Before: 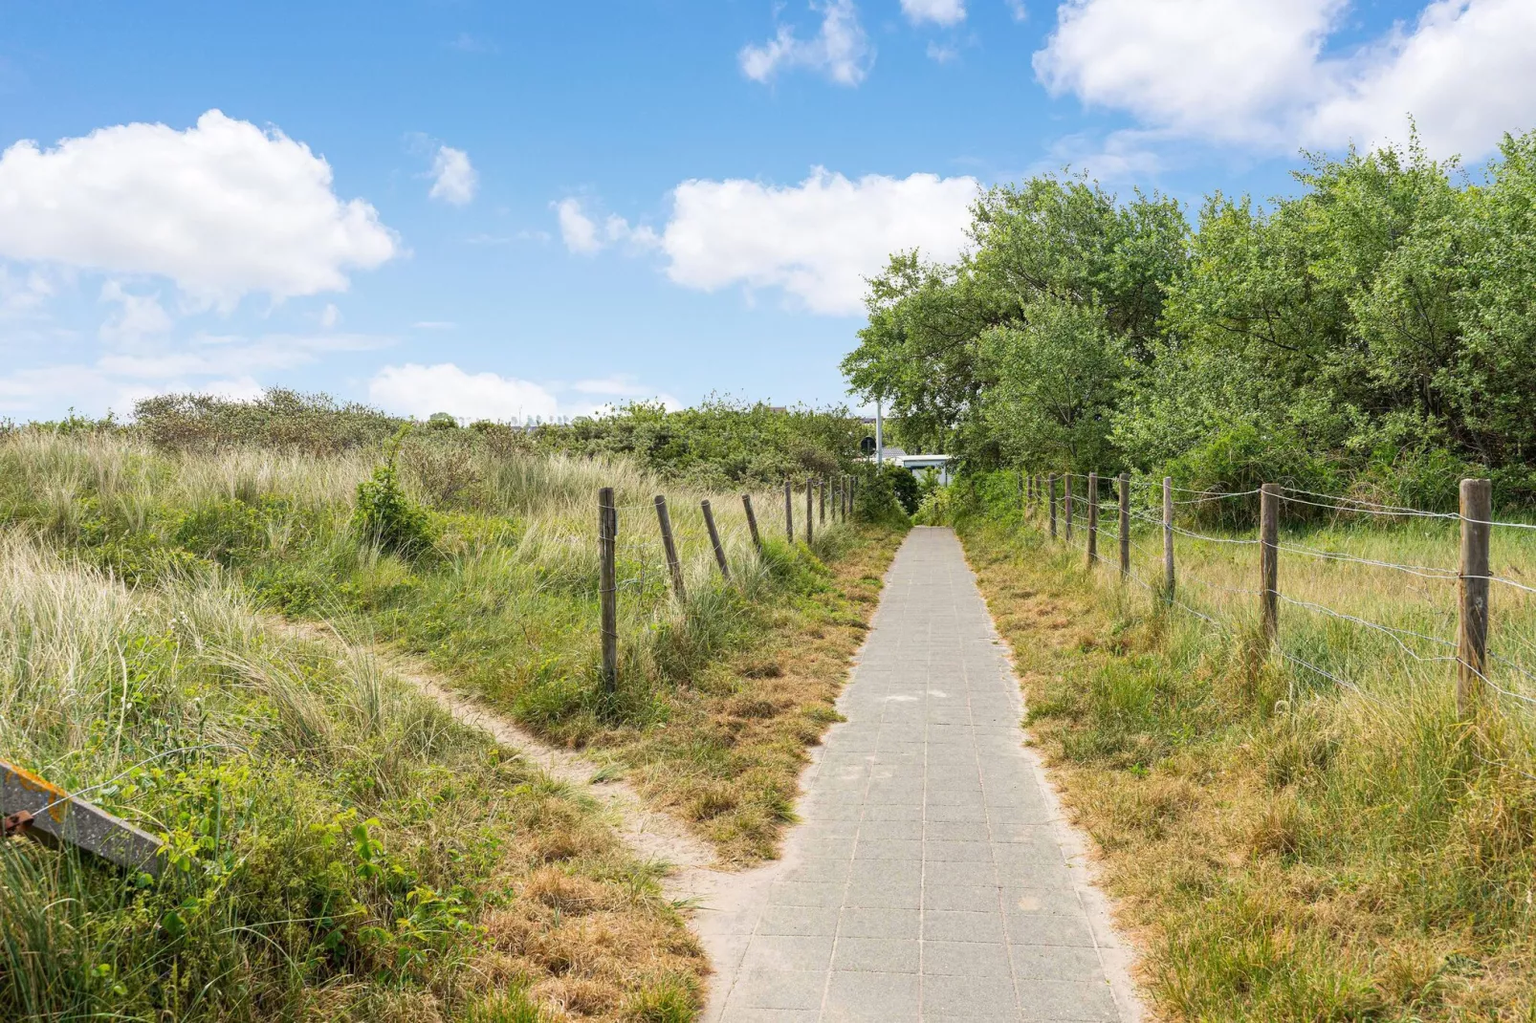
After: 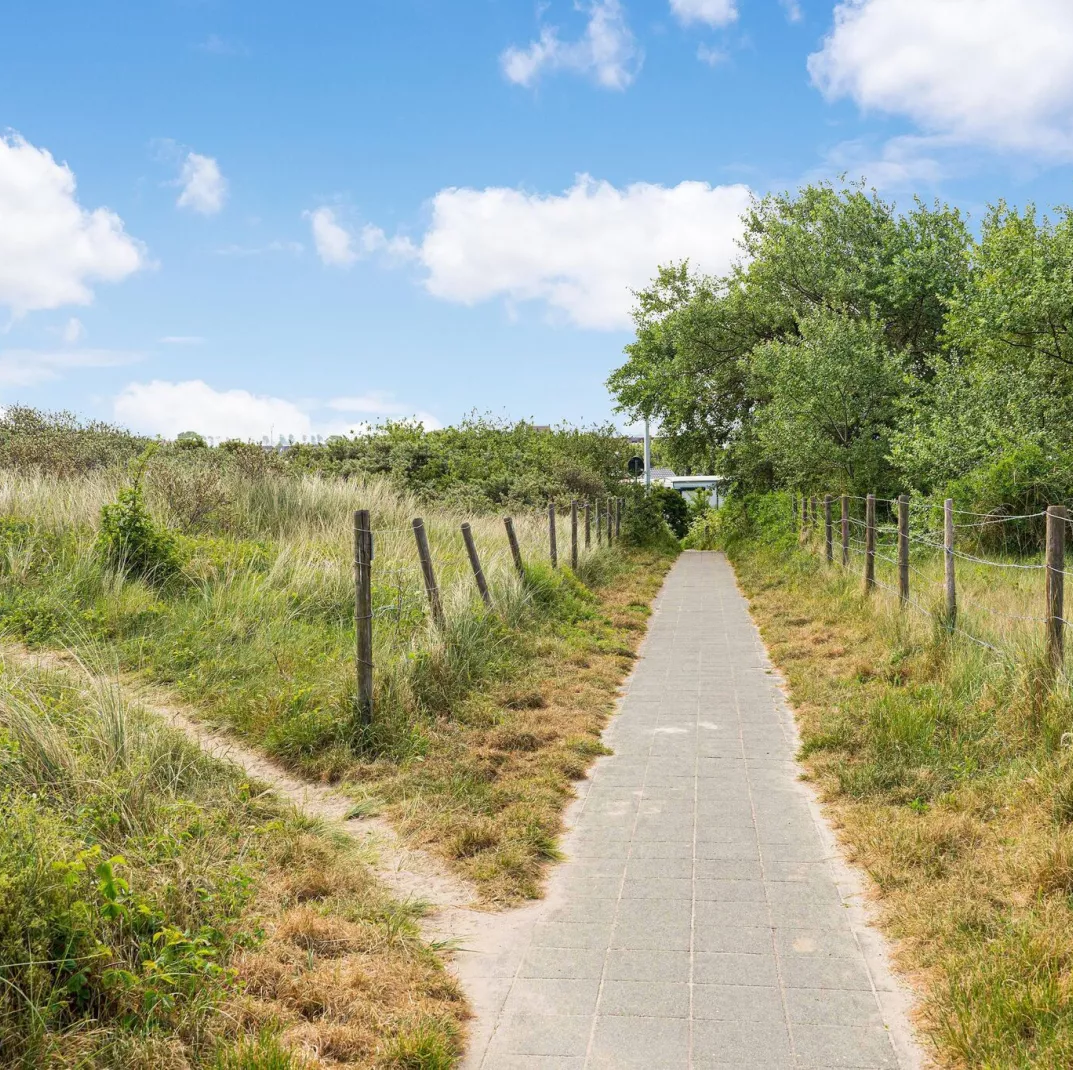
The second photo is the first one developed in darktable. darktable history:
crop: left 16.986%, right 16.142%
